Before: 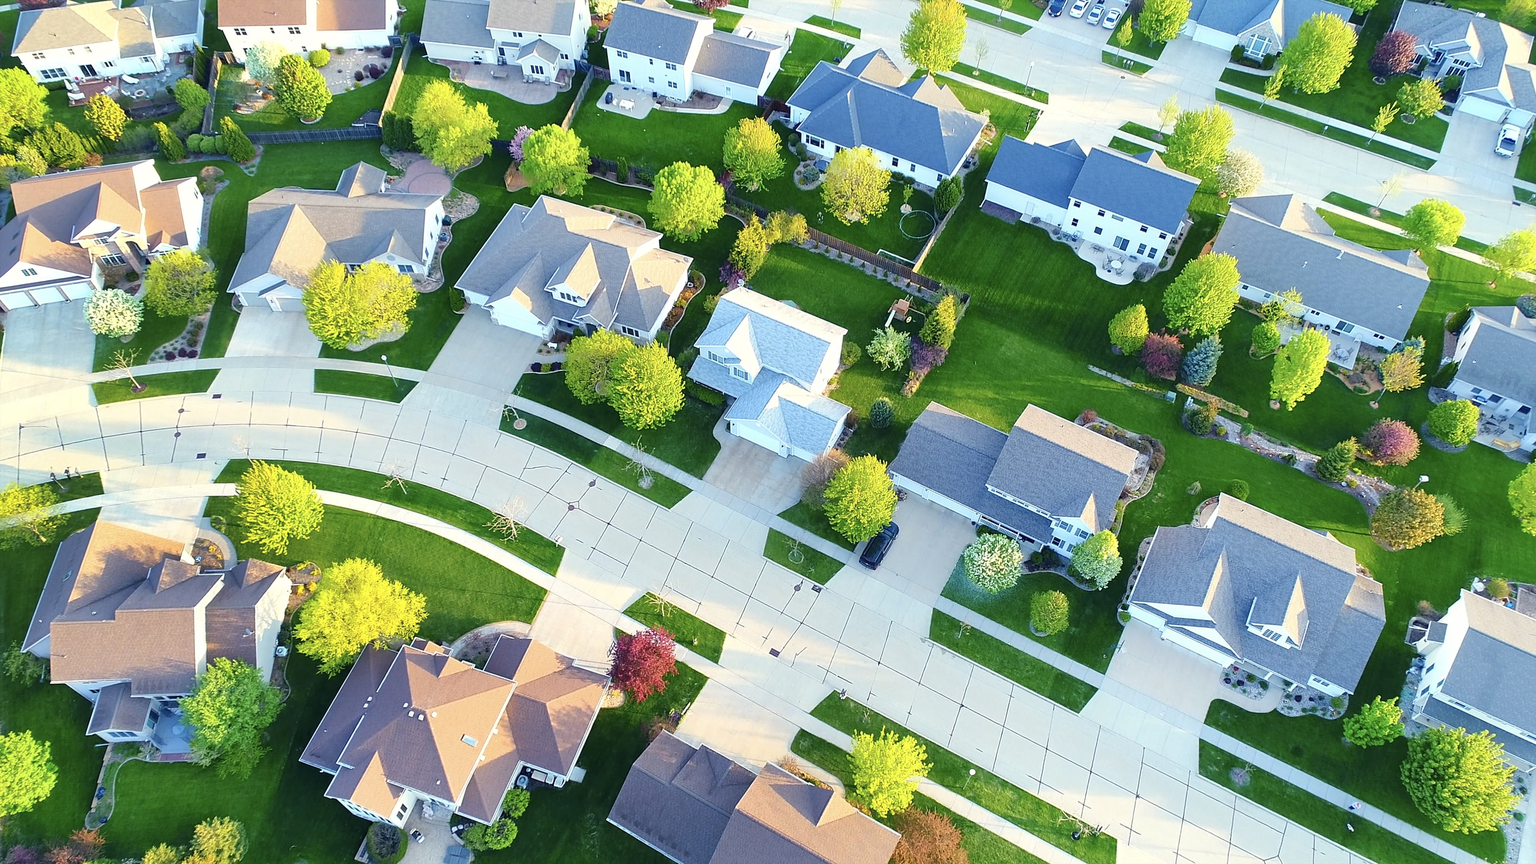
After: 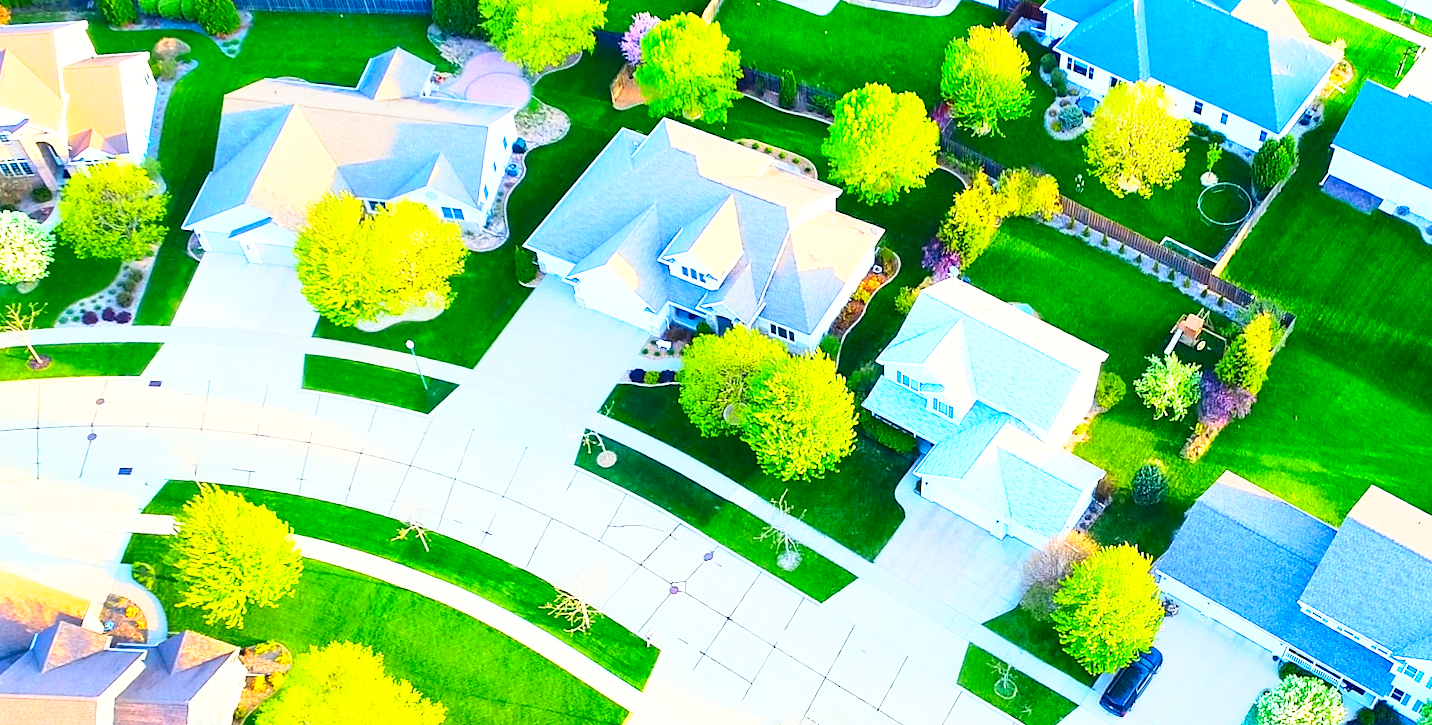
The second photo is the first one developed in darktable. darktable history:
contrast brightness saturation: contrast 0.204, brightness 0.202, saturation 0.809
crop and rotate: angle -4.24°, left 2.237%, top 6.69%, right 27.746%, bottom 30.25%
base curve: curves: ch0 [(0, 0) (0.005, 0.002) (0.193, 0.295) (0.399, 0.664) (0.75, 0.928) (1, 1)], preserve colors none
